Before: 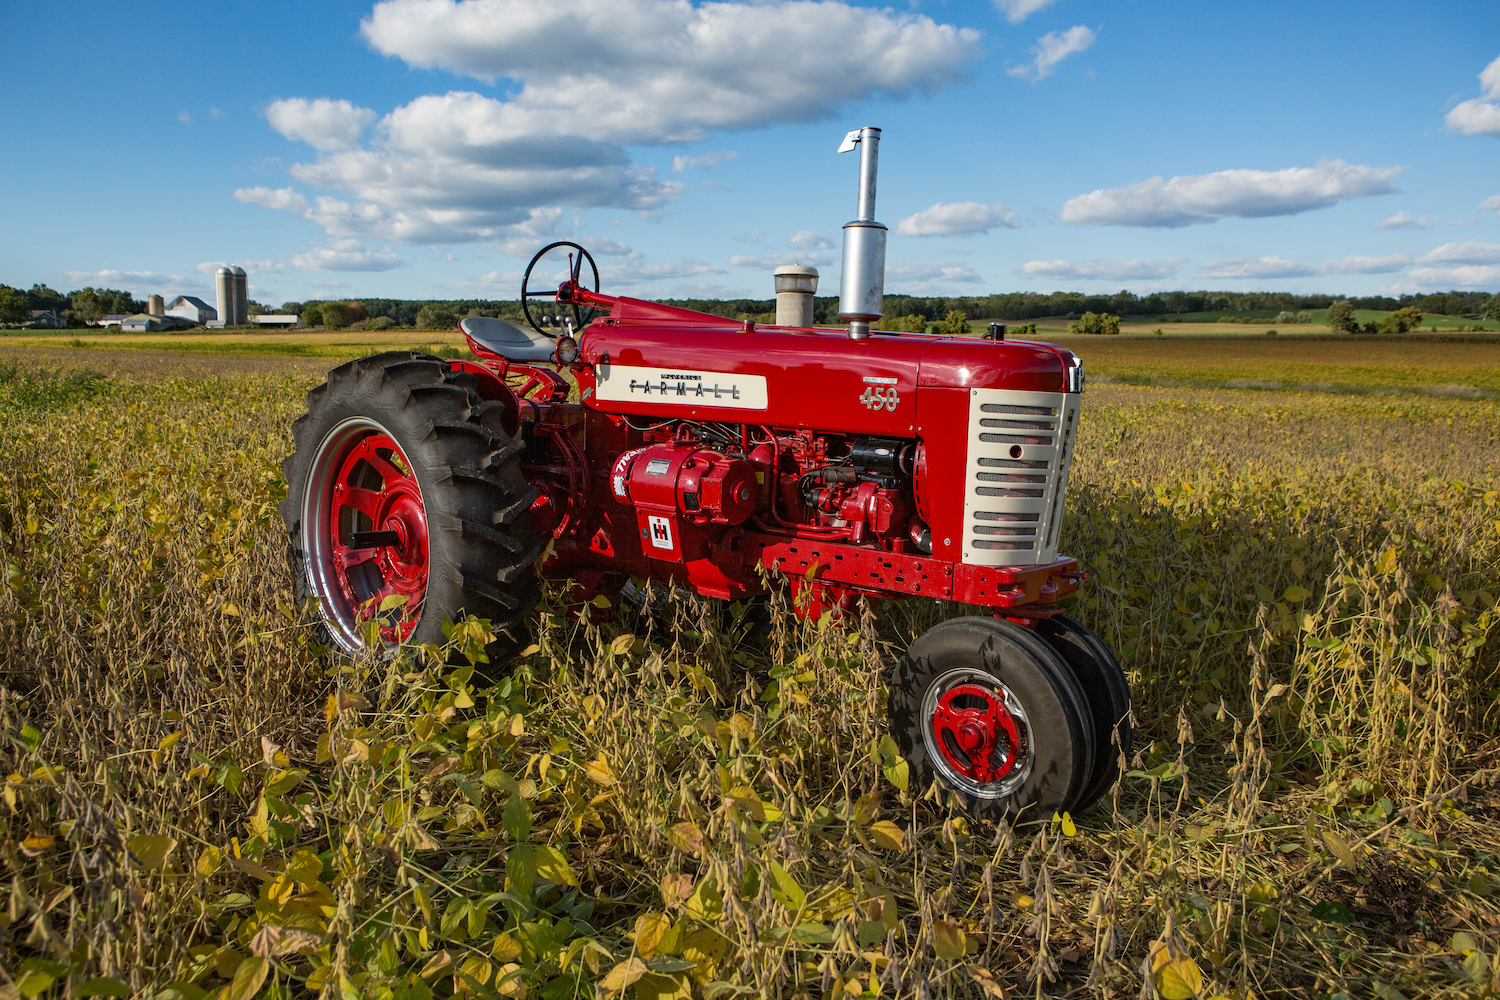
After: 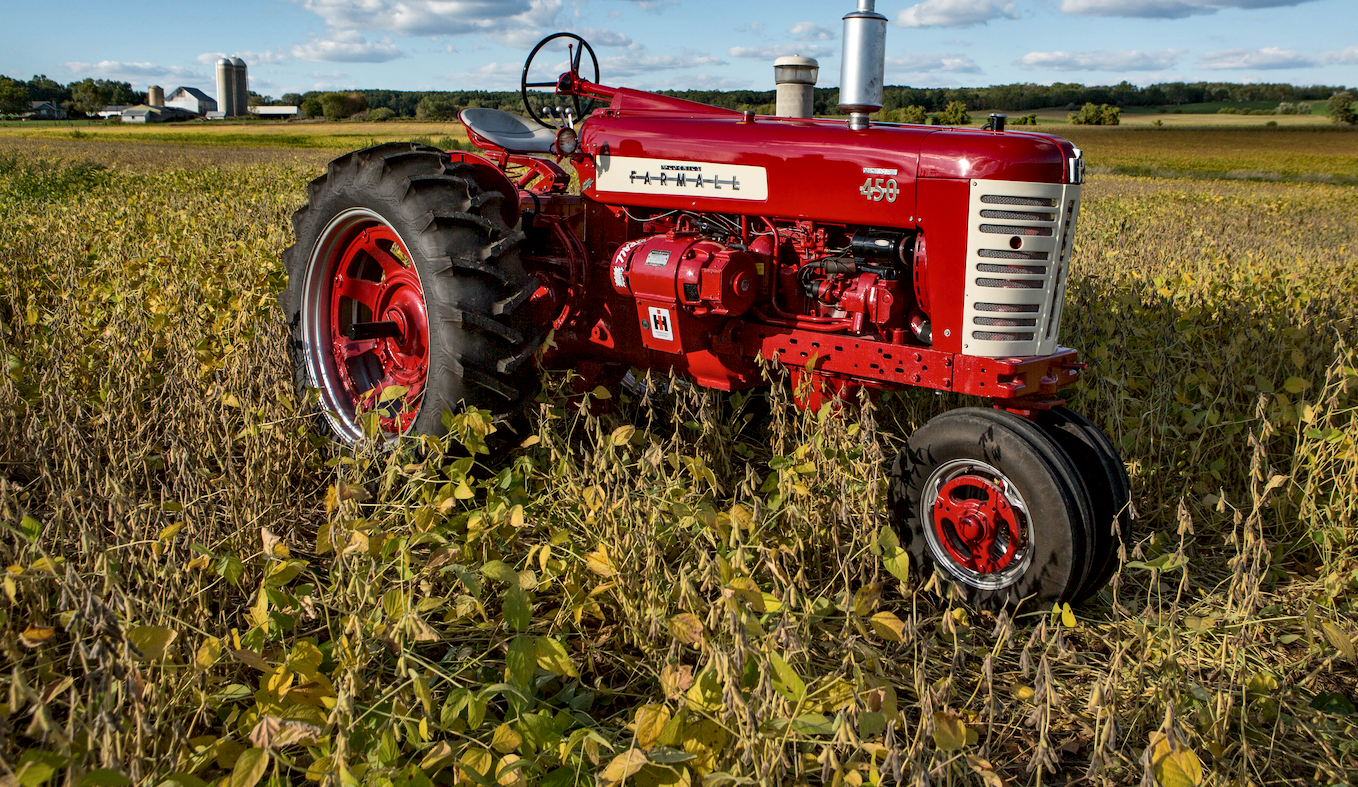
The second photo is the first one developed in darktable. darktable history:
crop: top 20.916%, right 9.437%, bottom 0.316%
local contrast: mode bilateral grid, contrast 25, coarseness 60, detail 151%, midtone range 0.2
